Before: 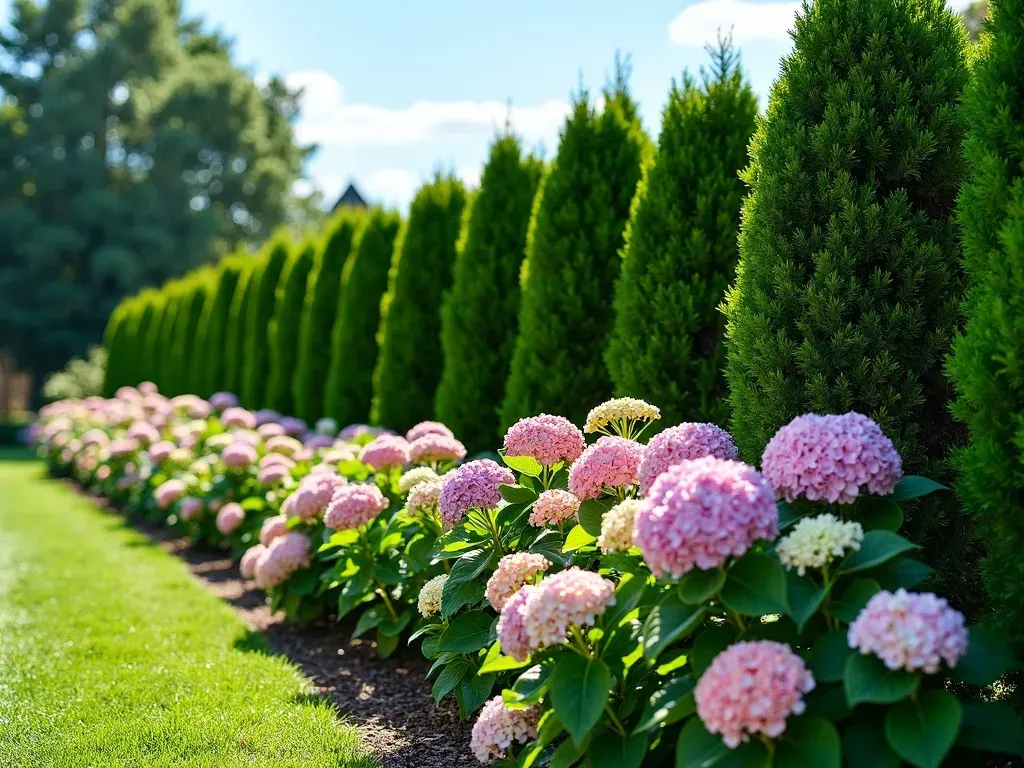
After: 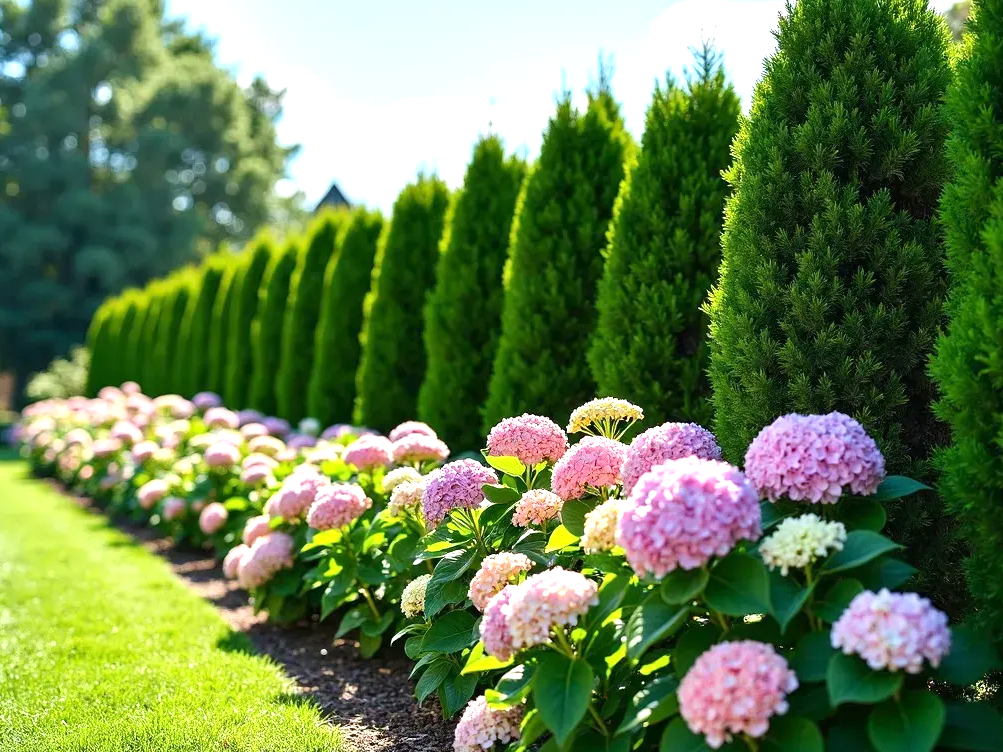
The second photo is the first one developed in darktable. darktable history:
crop: left 1.743%, right 0.268%, bottom 2.011%
exposure: exposure 0.566 EV, compensate highlight preservation false
